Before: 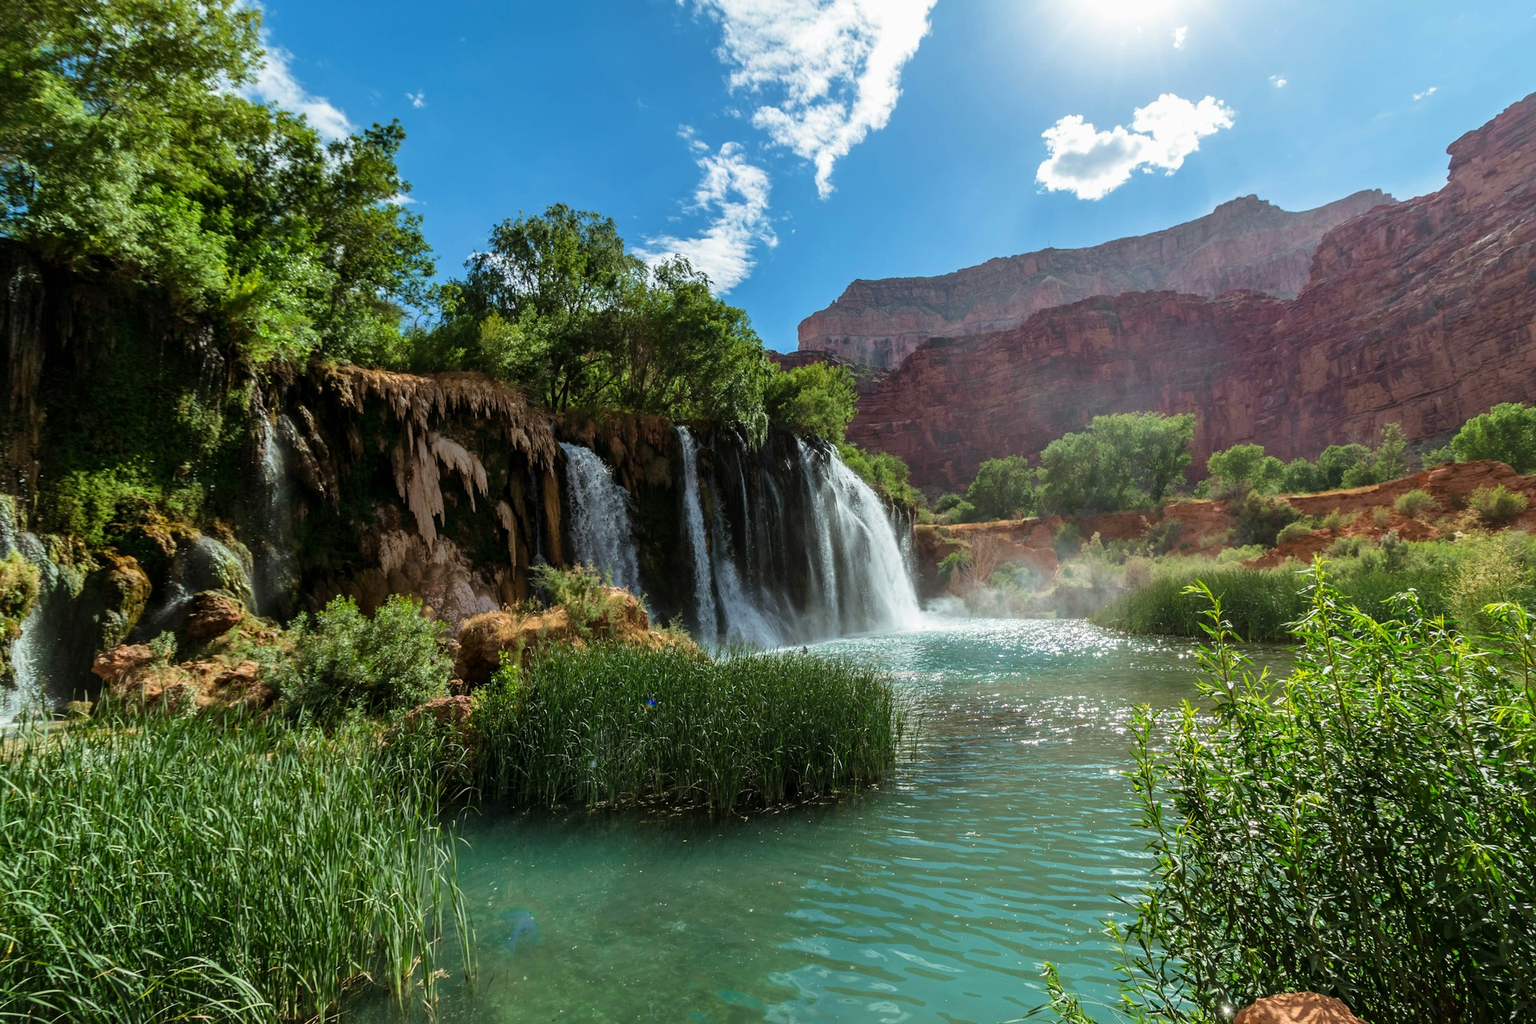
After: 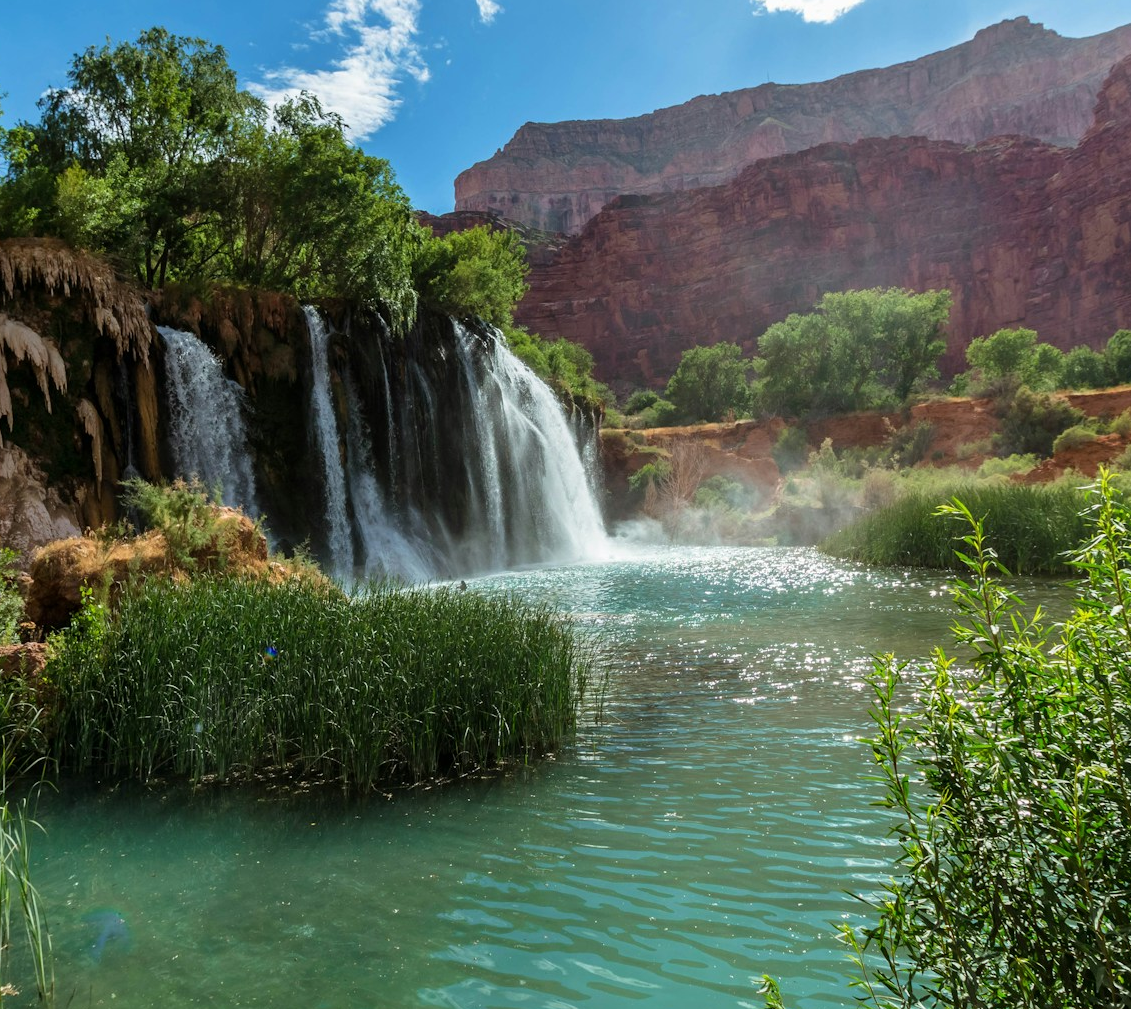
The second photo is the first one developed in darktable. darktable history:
crop and rotate: left 28.292%, top 17.769%, right 12.76%, bottom 3.38%
